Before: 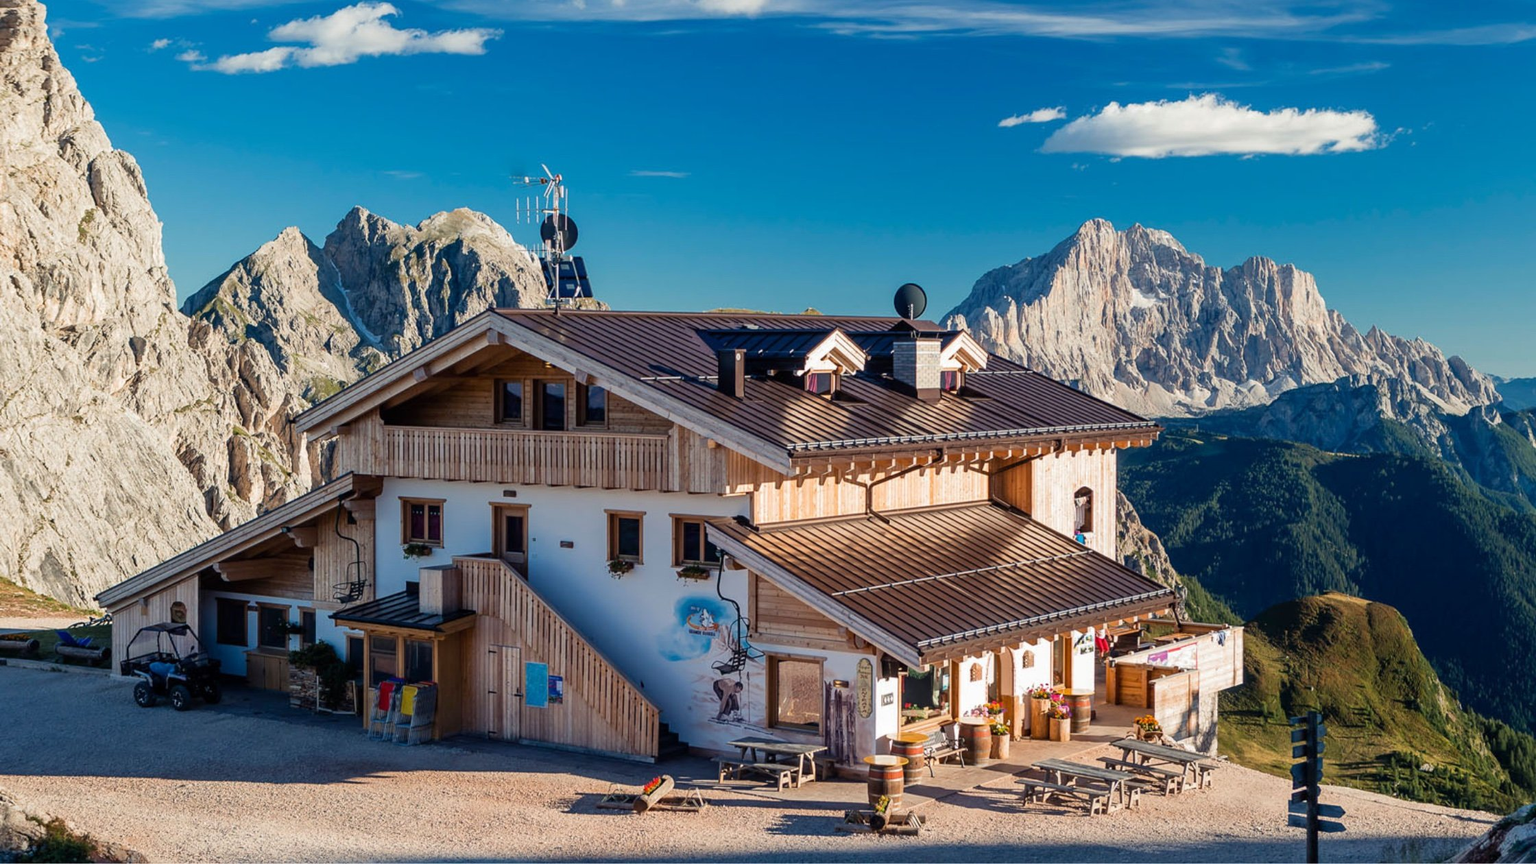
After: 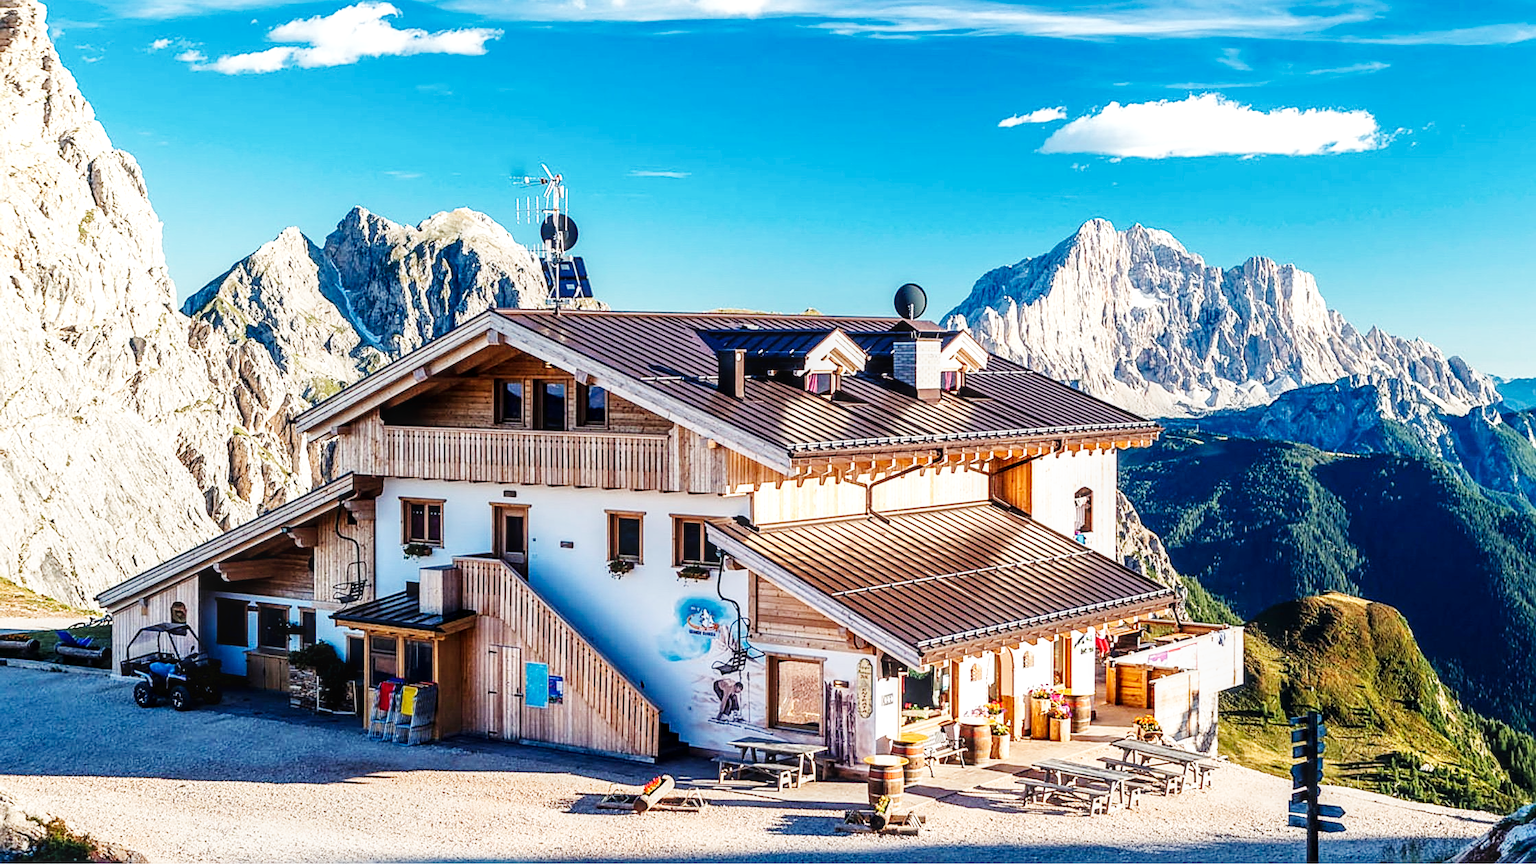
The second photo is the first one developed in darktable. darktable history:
base curve: curves: ch0 [(0, 0.003) (0.001, 0.002) (0.006, 0.004) (0.02, 0.022) (0.048, 0.086) (0.094, 0.234) (0.162, 0.431) (0.258, 0.629) (0.385, 0.8) (0.548, 0.918) (0.751, 0.988) (1, 1)], preserve colors none
local contrast: detail 130%
haze removal: strength -0.05
sharpen: amount 0.55
